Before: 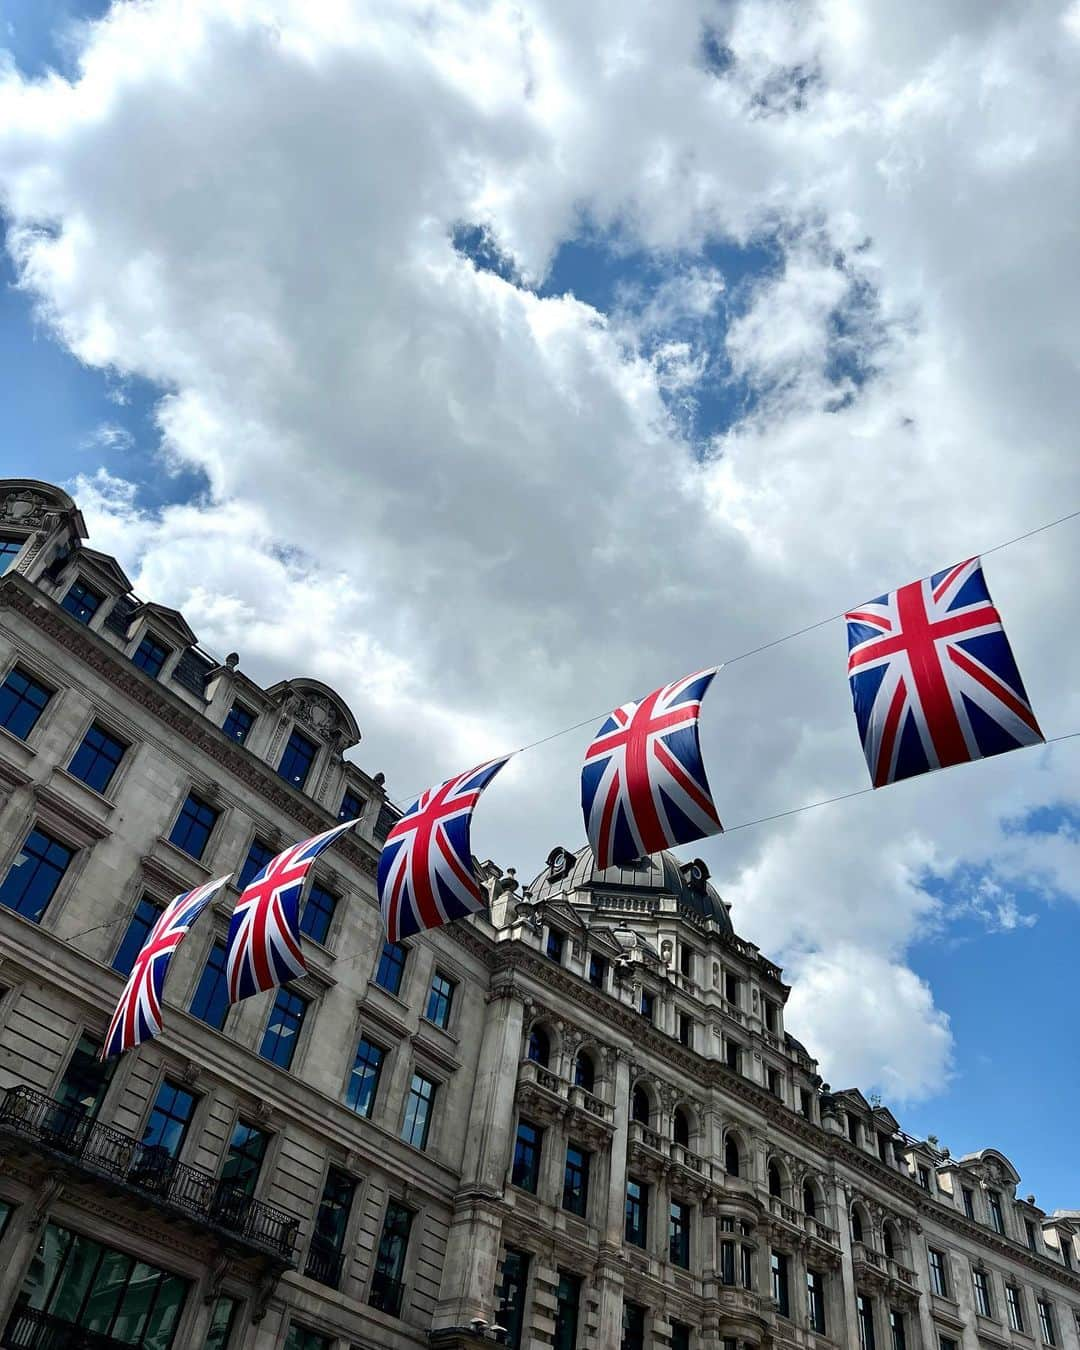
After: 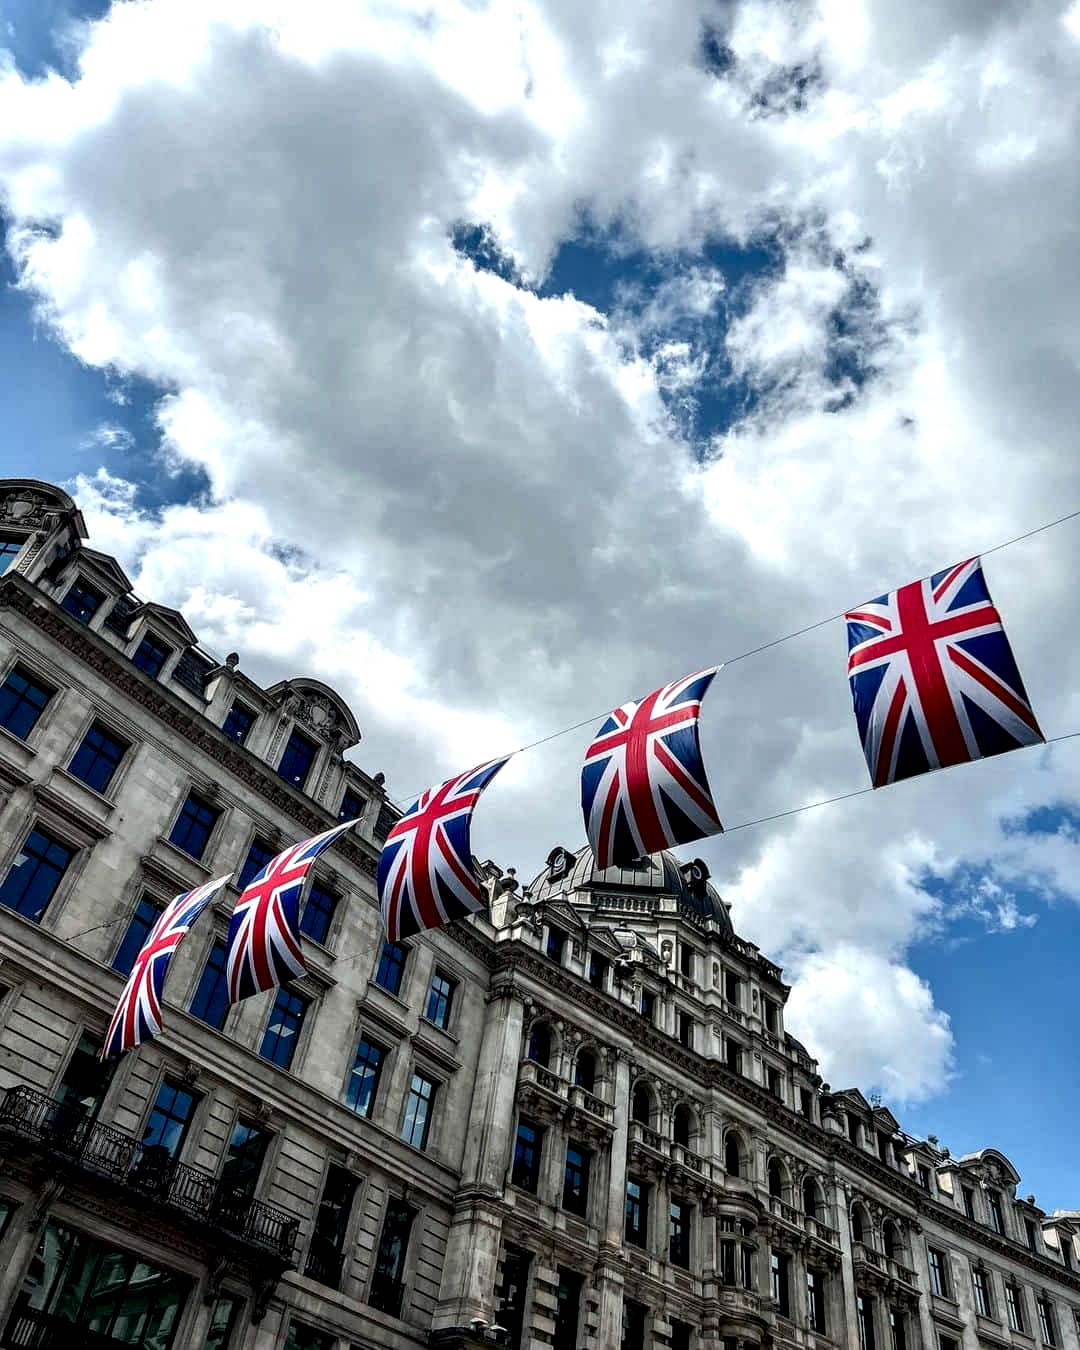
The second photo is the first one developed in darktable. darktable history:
local contrast: highlights 64%, shadows 53%, detail 168%, midtone range 0.51
